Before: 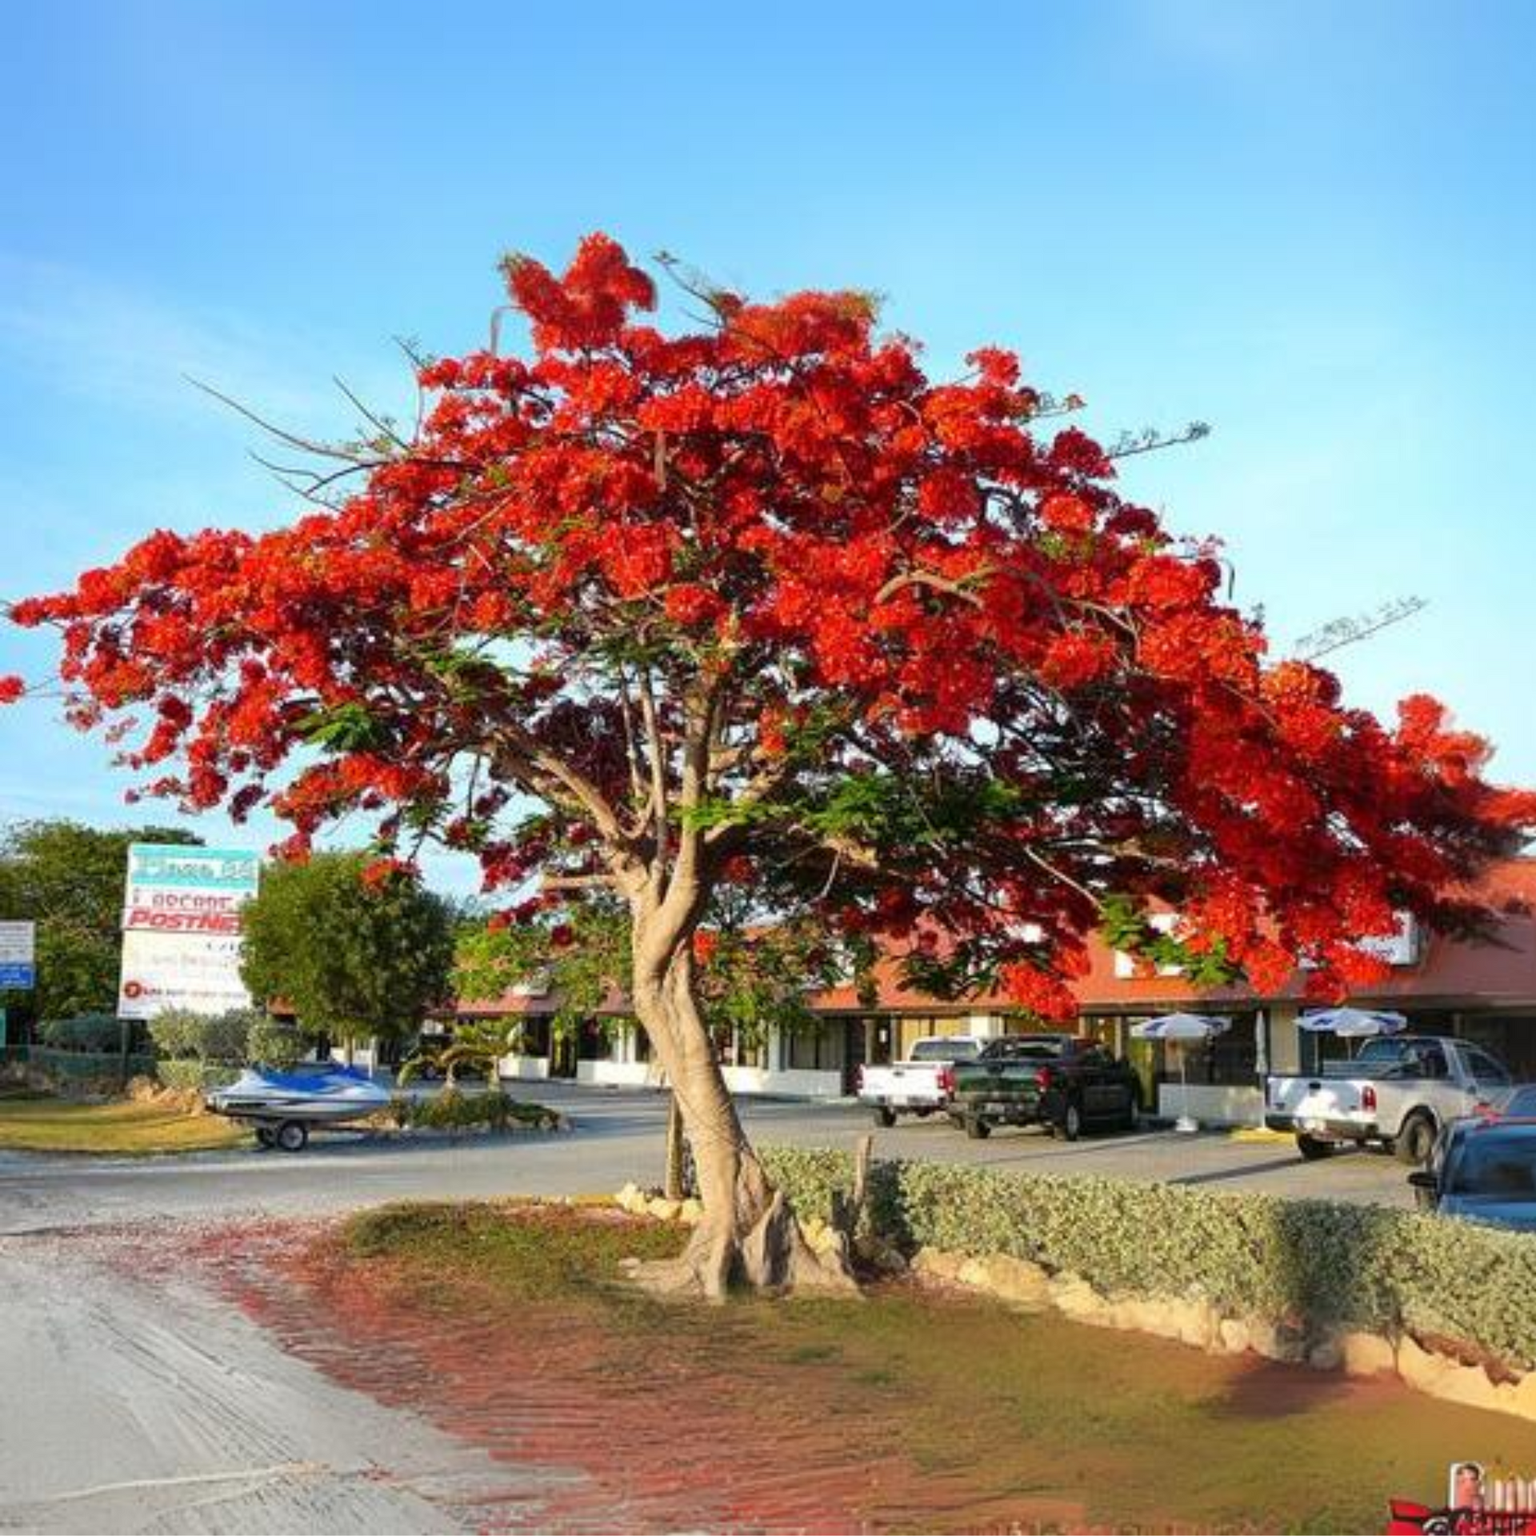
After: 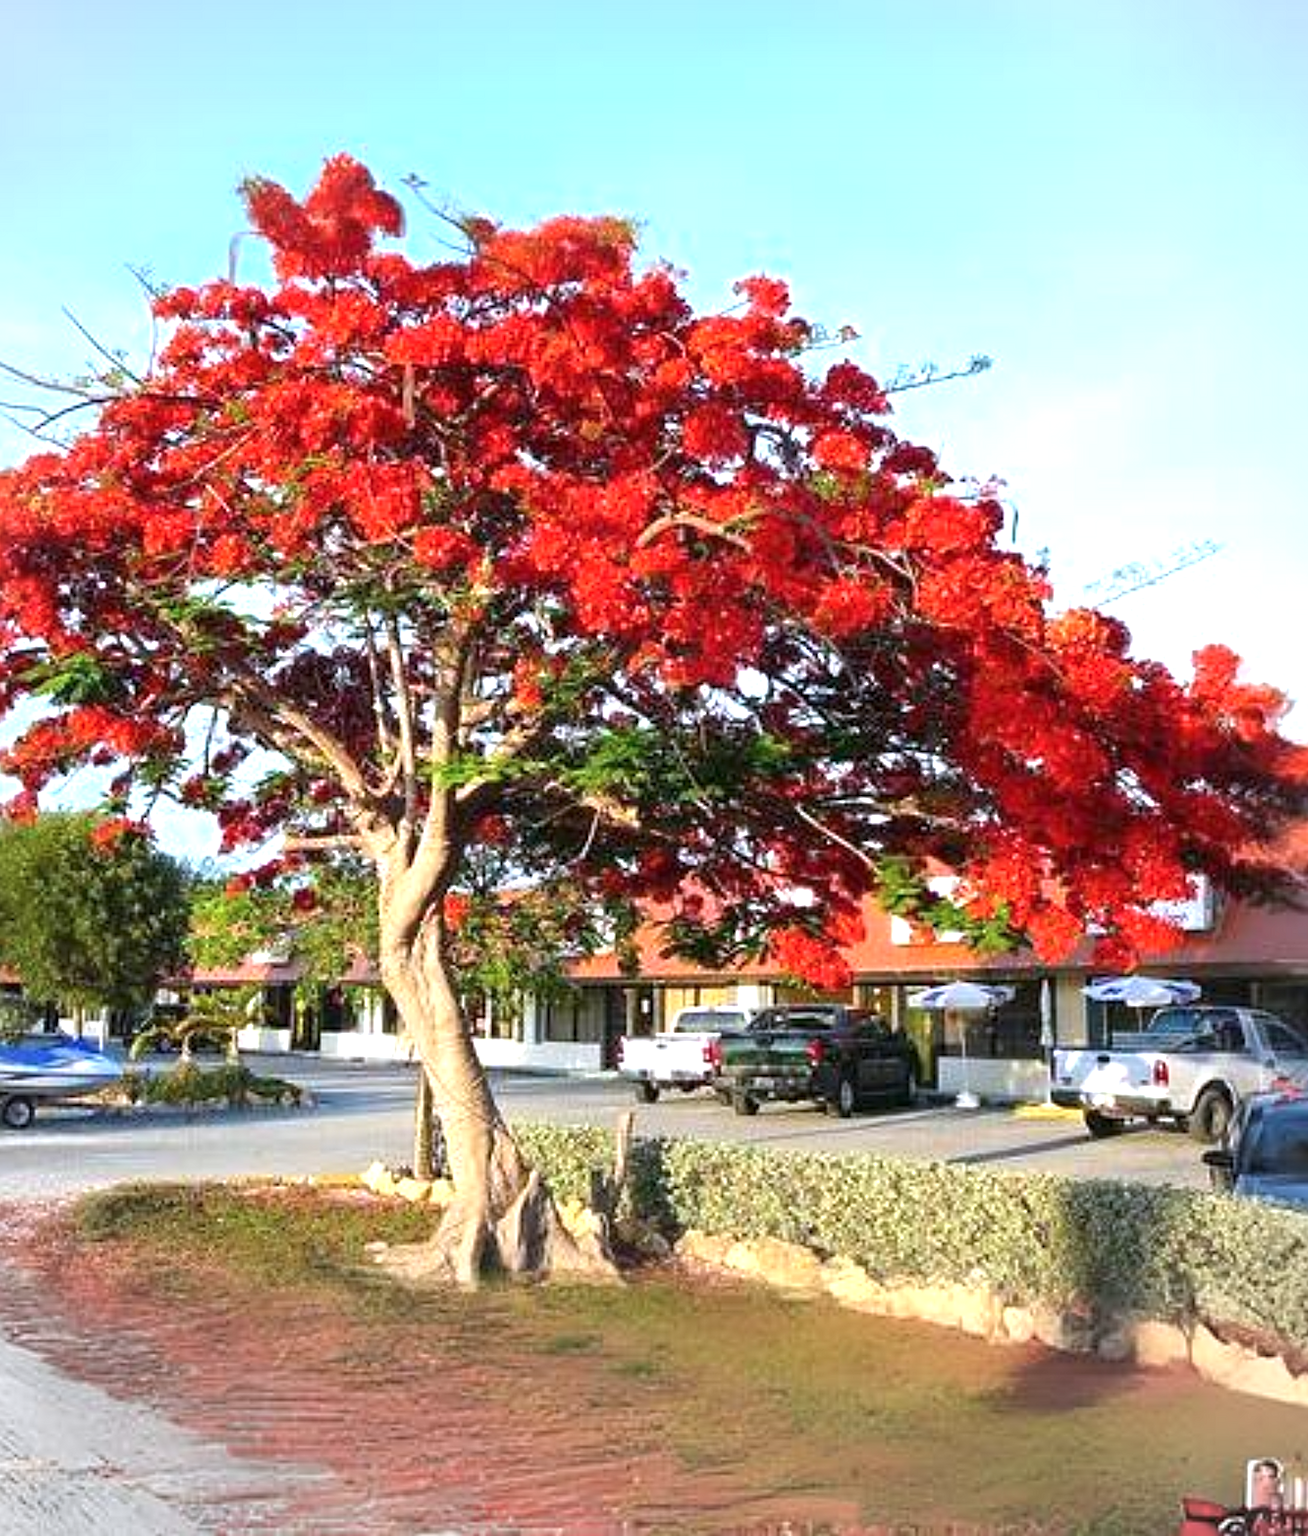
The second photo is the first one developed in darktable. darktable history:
crop and rotate: left 17.959%, top 5.771%, right 1.742%
exposure: black level correction 0, exposure 0.7 EV, compensate exposure bias true, compensate highlight preservation false
vignetting: brightness -0.167
color calibration: illuminant as shot in camera, x 0.358, y 0.373, temperature 4628.91 K
sharpen: on, module defaults
